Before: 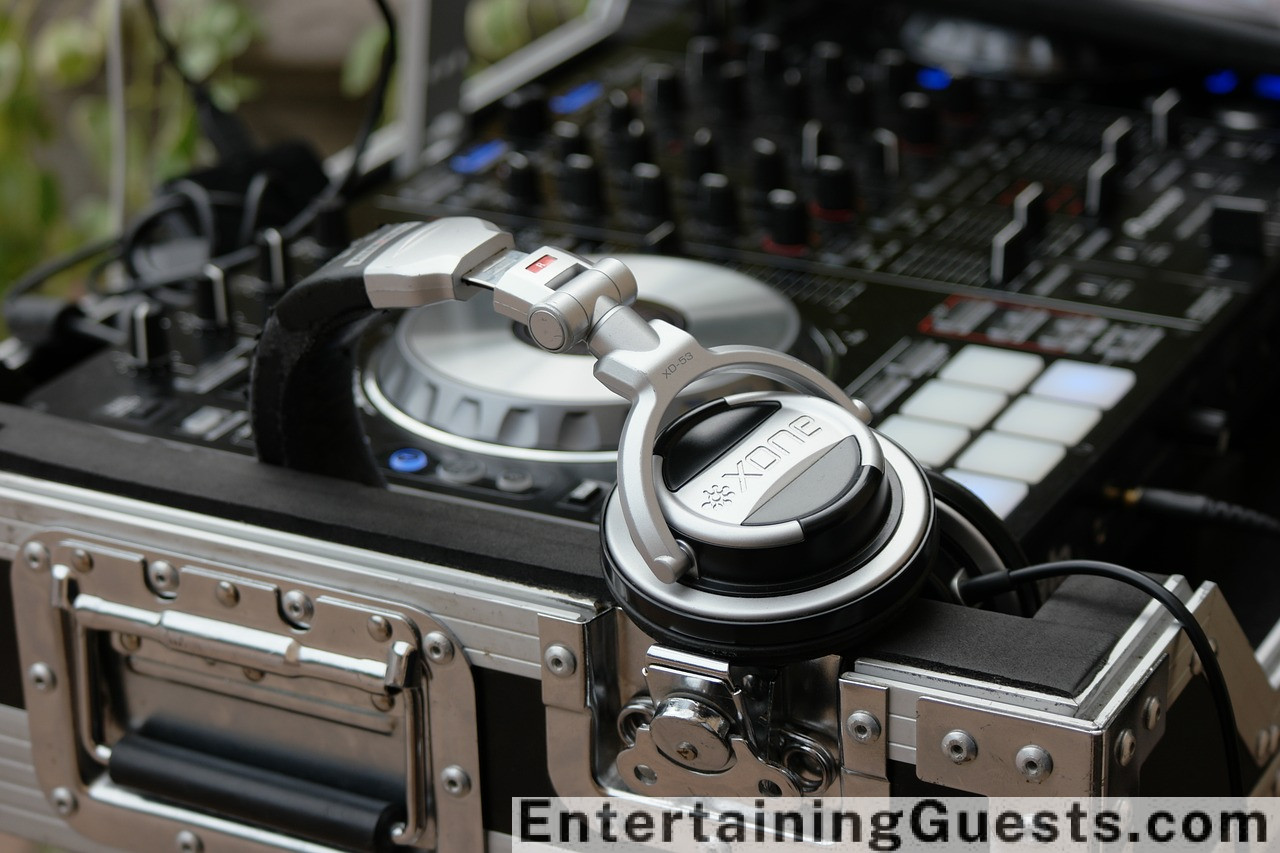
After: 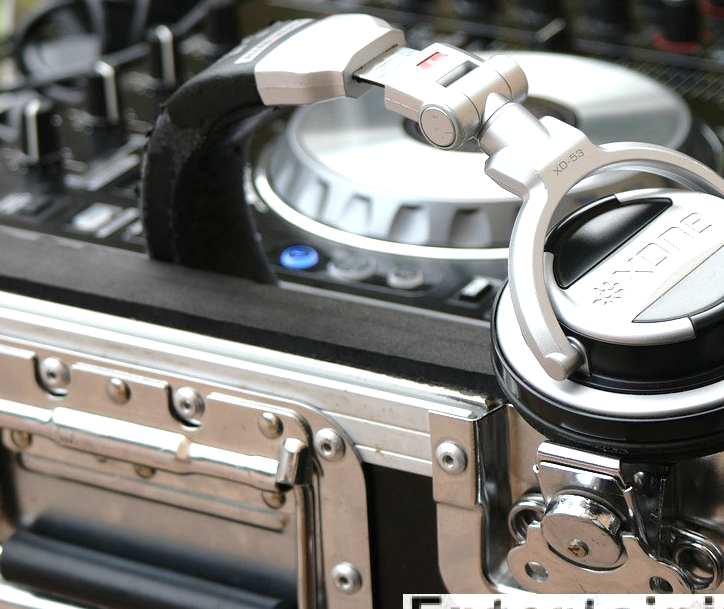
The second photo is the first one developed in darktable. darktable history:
exposure: black level correction 0, exposure 1.104 EV, compensate highlight preservation false
tone equalizer: on, module defaults
crop: left 8.564%, top 23.841%, right 34.835%, bottom 4.74%
